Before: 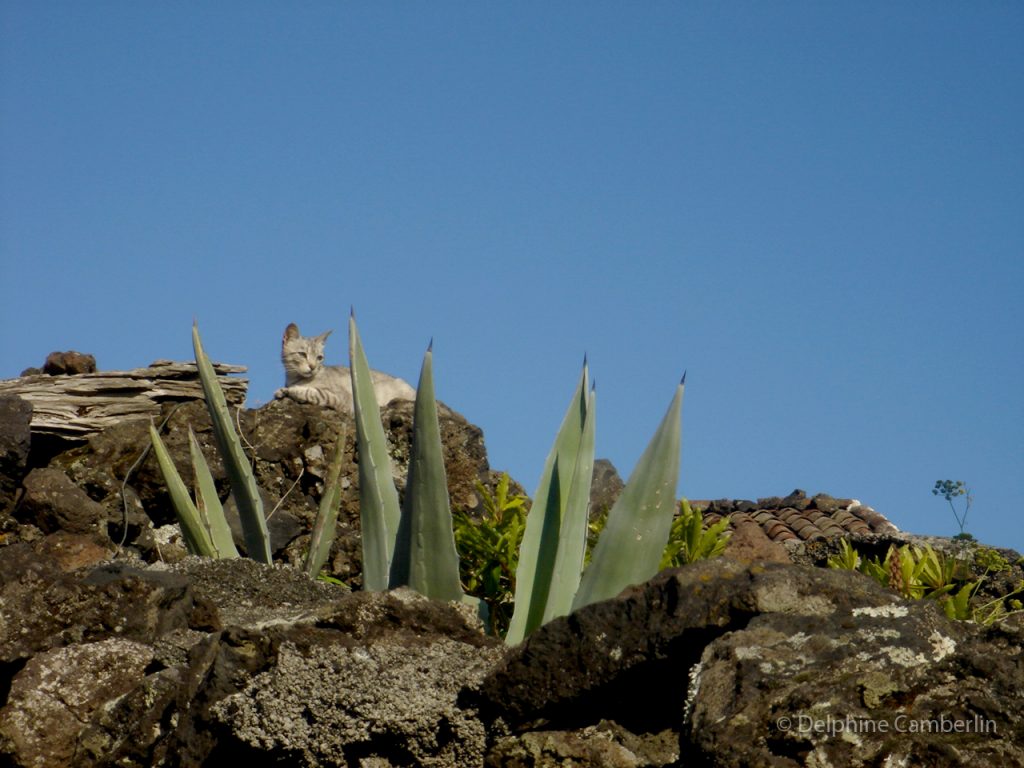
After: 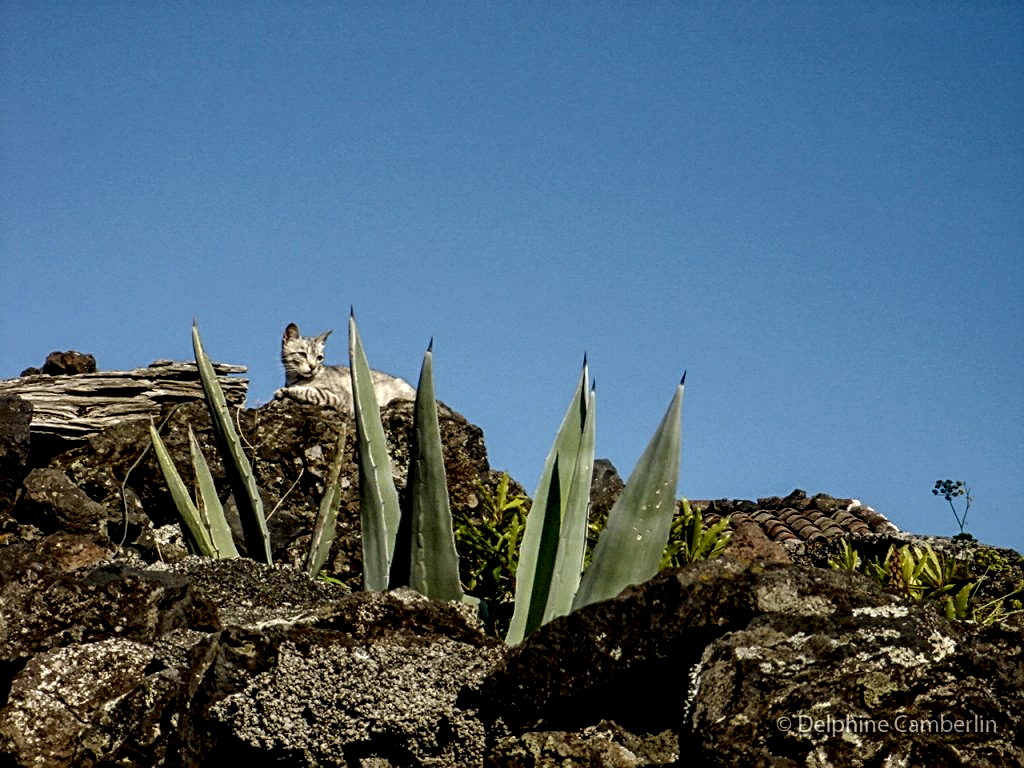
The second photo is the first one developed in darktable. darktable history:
local contrast: highlights 22%, detail 196%
sharpen: radius 2.649, amount 0.678
contrast brightness saturation: contrast 0.029, brightness -0.036
